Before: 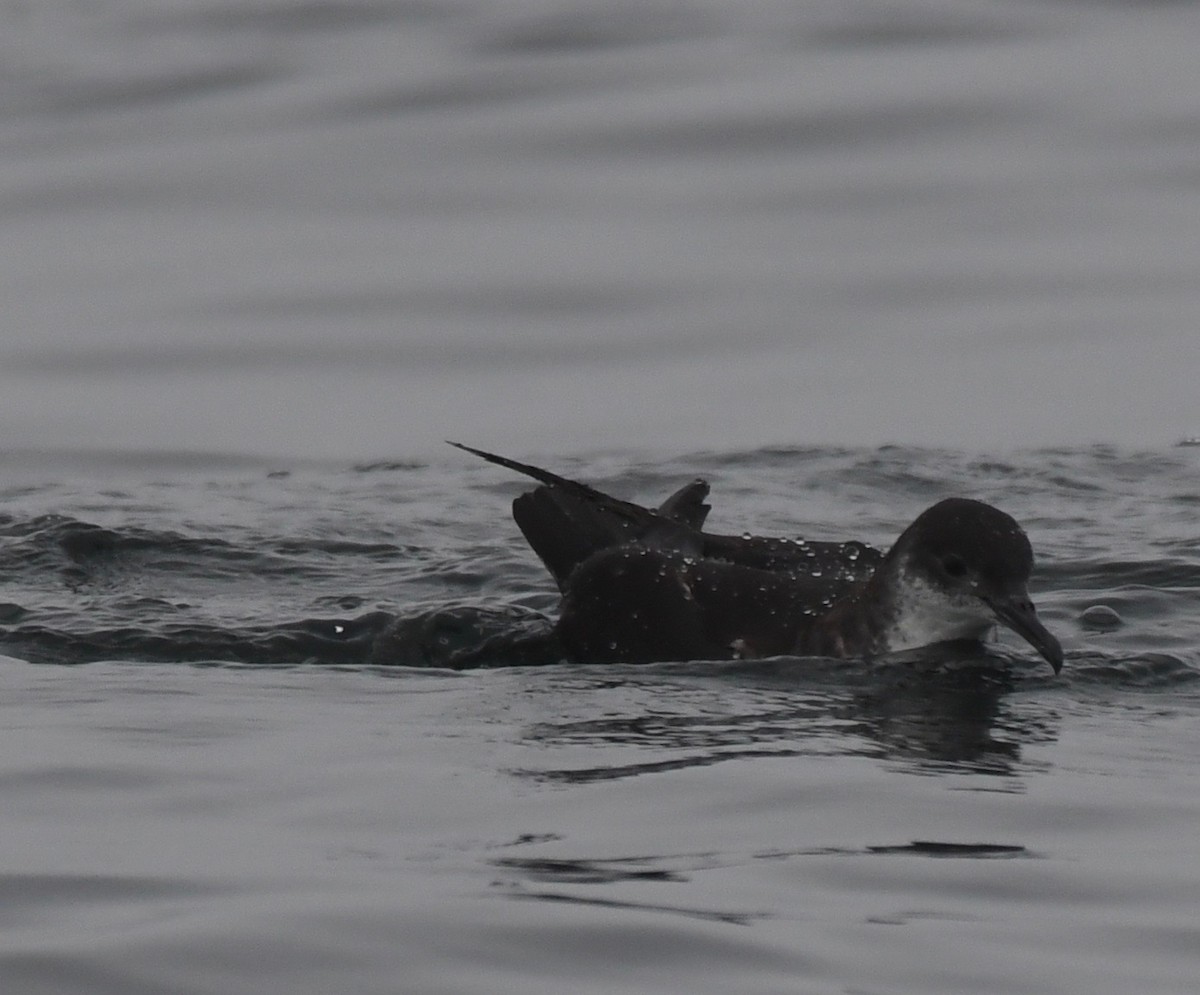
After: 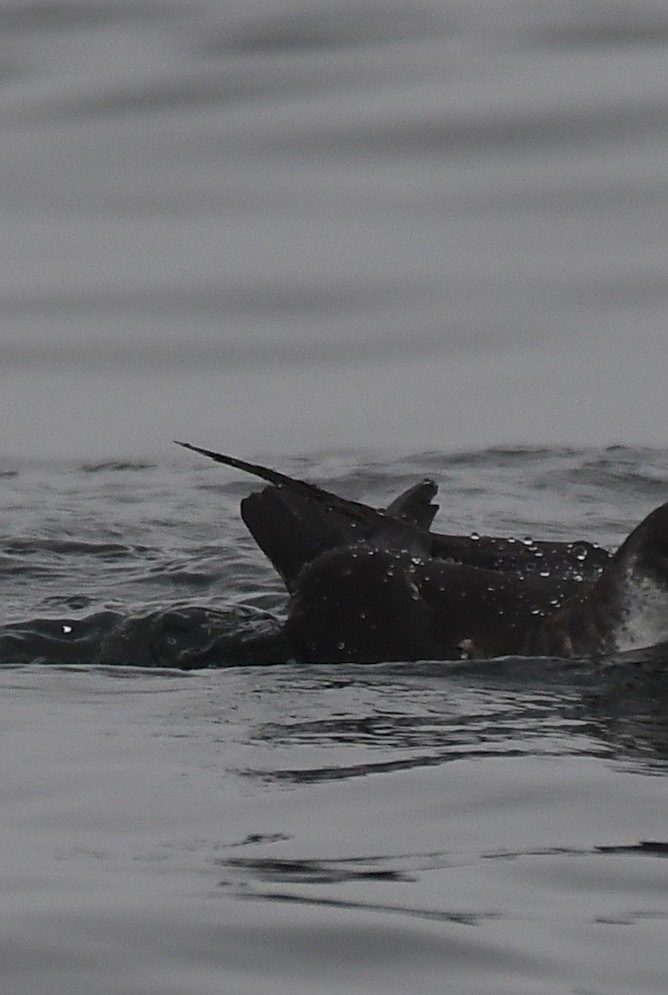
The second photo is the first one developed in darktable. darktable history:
tone equalizer: on, module defaults
sharpen: amount 0.492
crop and rotate: left 22.704%, right 21.582%
